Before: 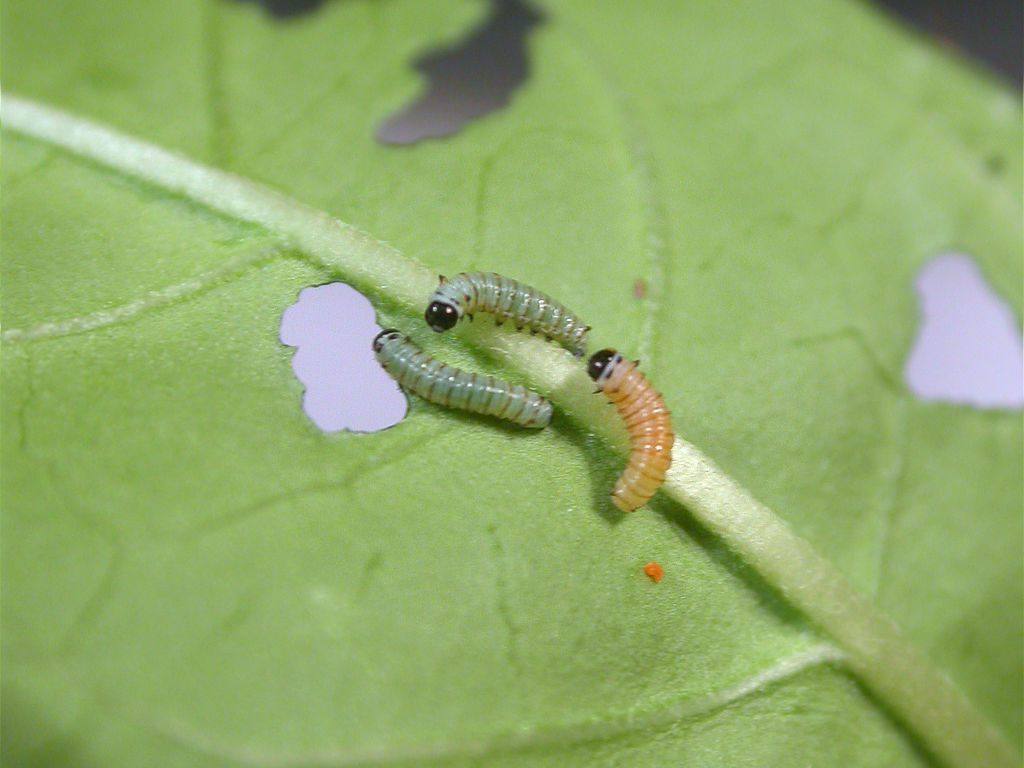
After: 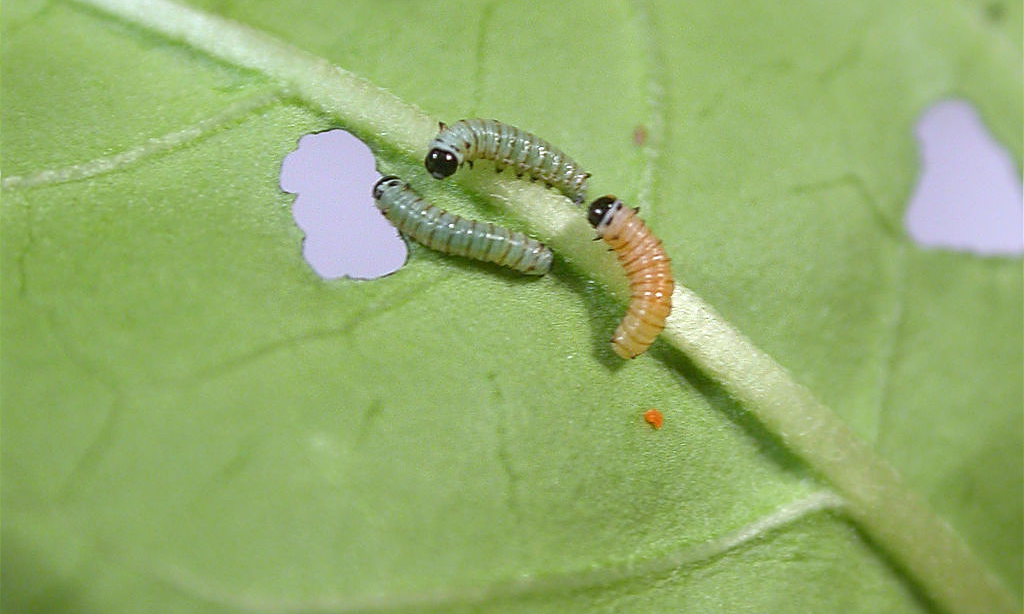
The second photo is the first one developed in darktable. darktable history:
crop and rotate: top 19.998%
sharpen: on, module defaults
